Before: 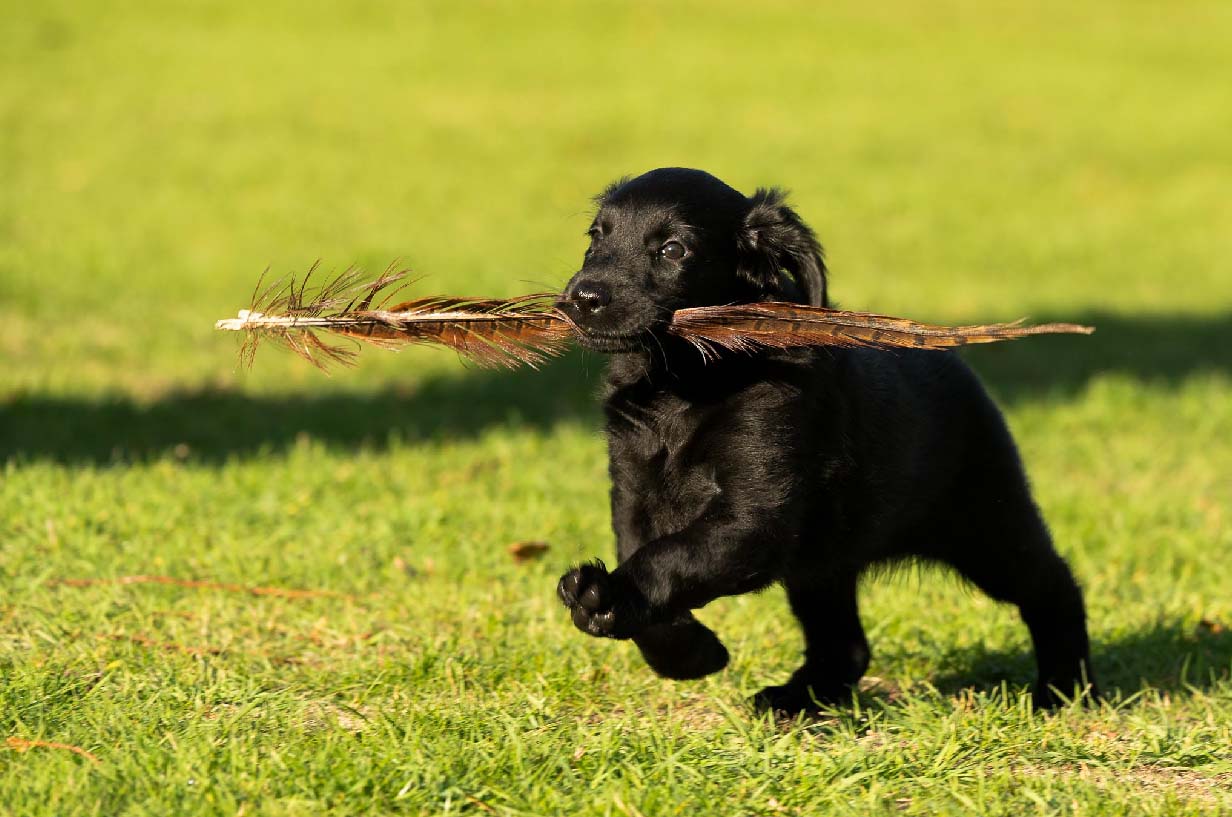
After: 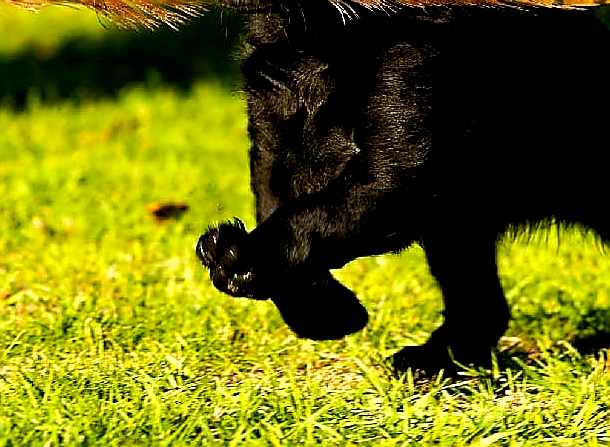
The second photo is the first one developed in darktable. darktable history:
crop: left 29.359%, top 41.736%, right 21.091%, bottom 3.477%
sharpen: radius 1.361, amount 1.251, threshold 0.695
haze removal: compatibility mode true, adaptive false
color balance rgb: global offset › luminance -1.442%, linear chroma grading › global chroma 0.563%, perceptual saturation grading › global saturation 34.945%, perceptual saturation grading › highlights -25.152%, perceptual saturation grading › shadows 49.87%, perceptual brilliance grading › highlights 17.279%, perceptual brilliance grading › mid-tones 32.655%, perceptual brilliance grading › shadows -31.326%
